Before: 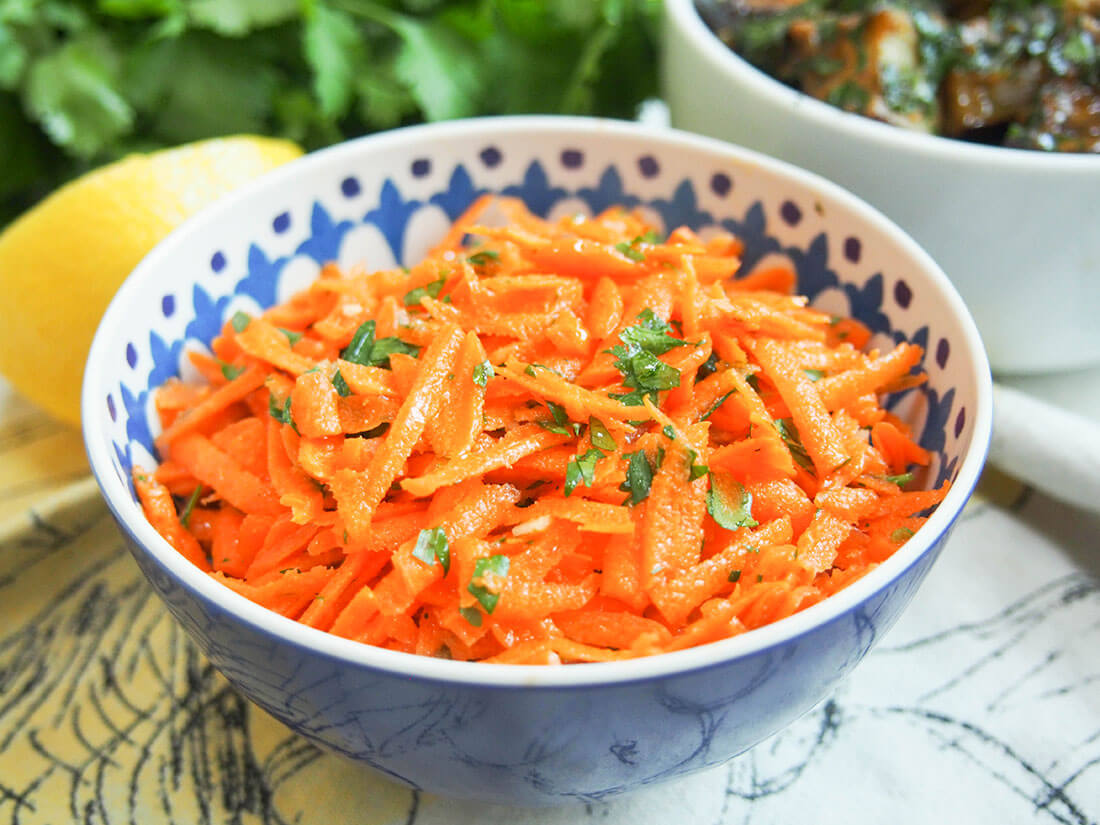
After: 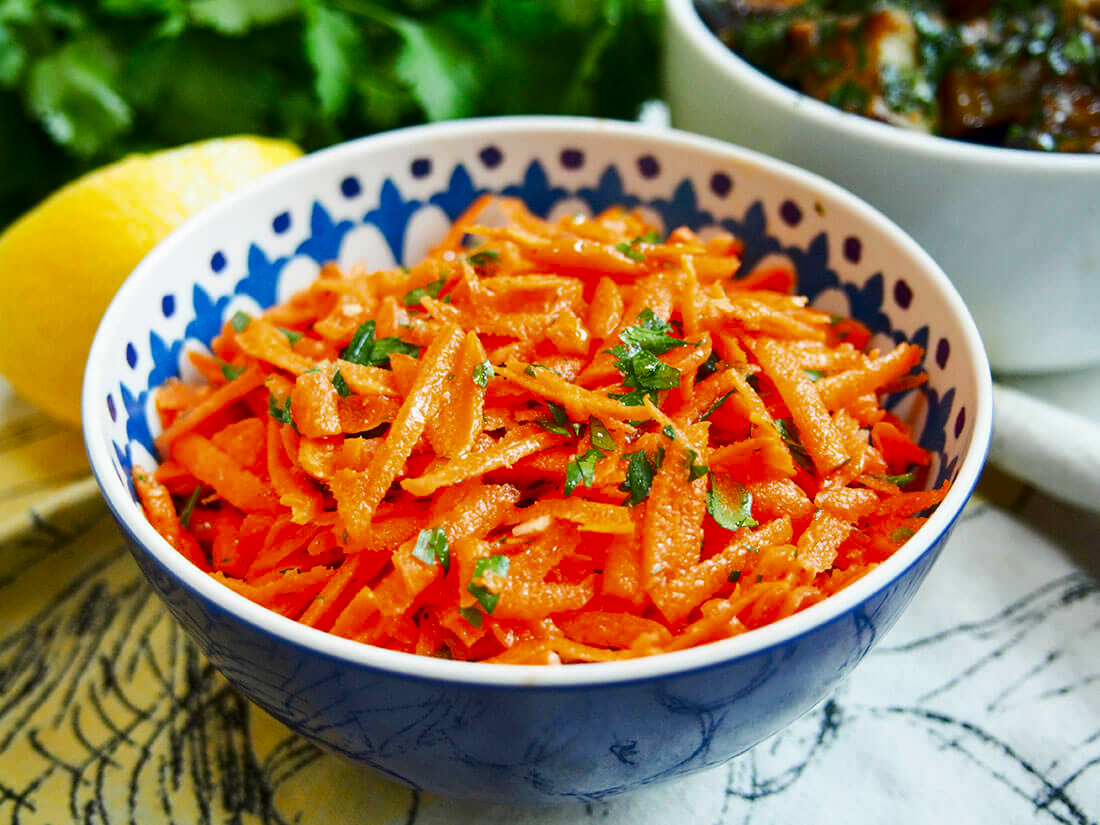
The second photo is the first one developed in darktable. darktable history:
contrast brightness saturation: contrast 0.1, brightness -0.26, saturation 0.14
haze removal: compatibility mode true, adaptive false
